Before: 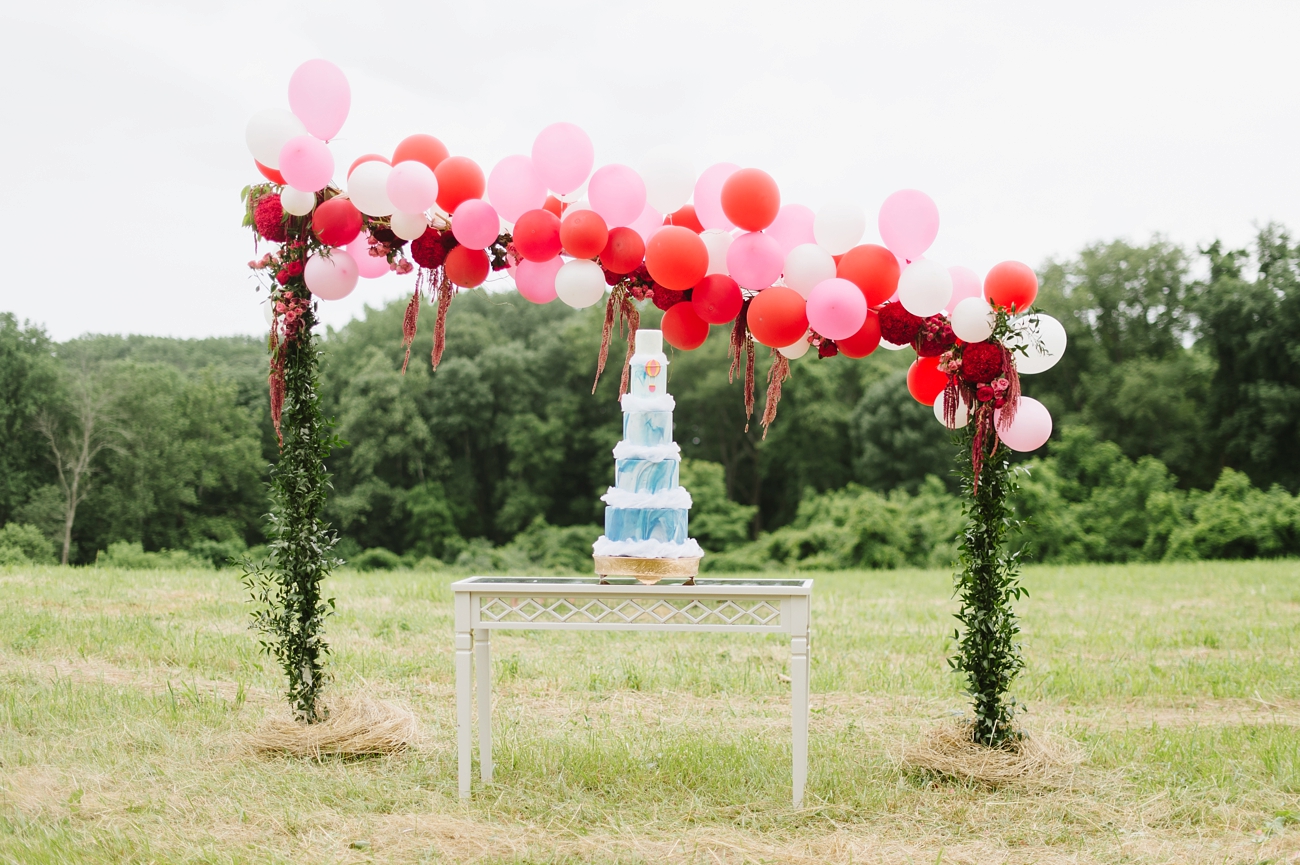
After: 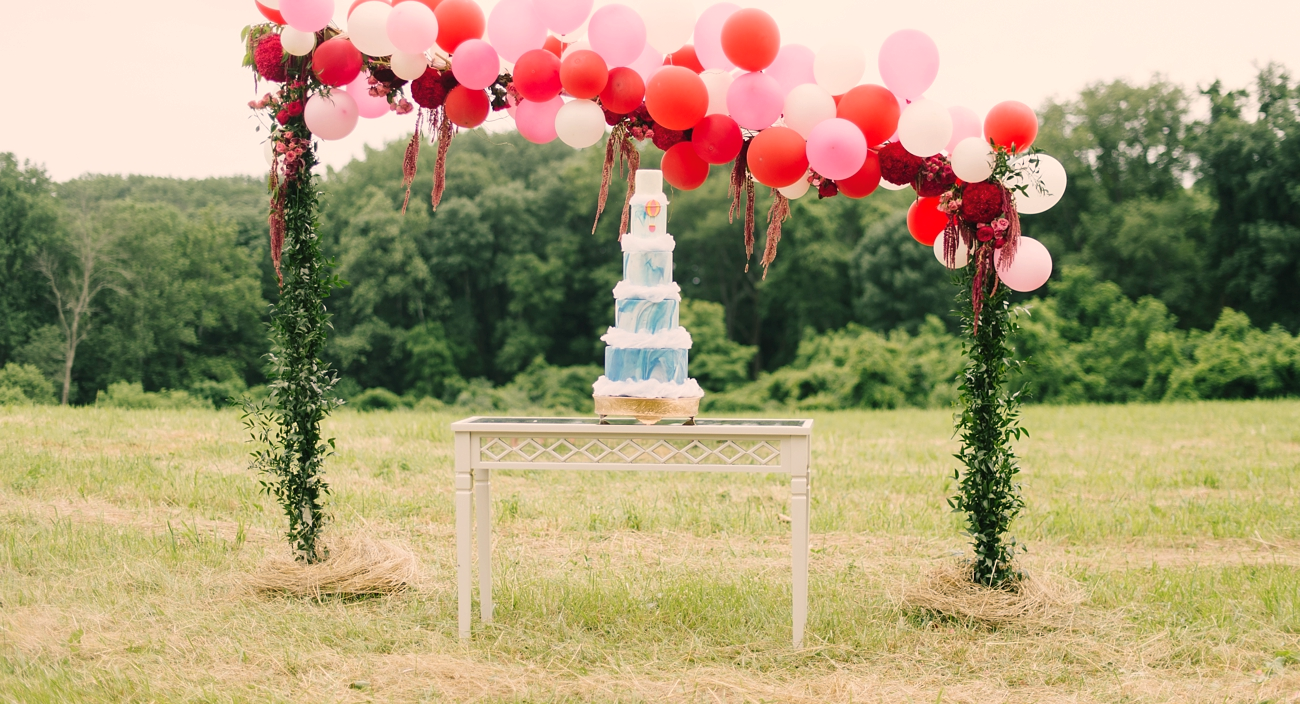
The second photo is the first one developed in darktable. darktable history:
crop and rotate: top 18.507%
color balance rgb: shadows lift › chroma 5.41%, shadows lift › hue 240°, highlights gain › chroma 3.74%, highlights gain › hue 60°, saturation formula JzAzBz (2021)
